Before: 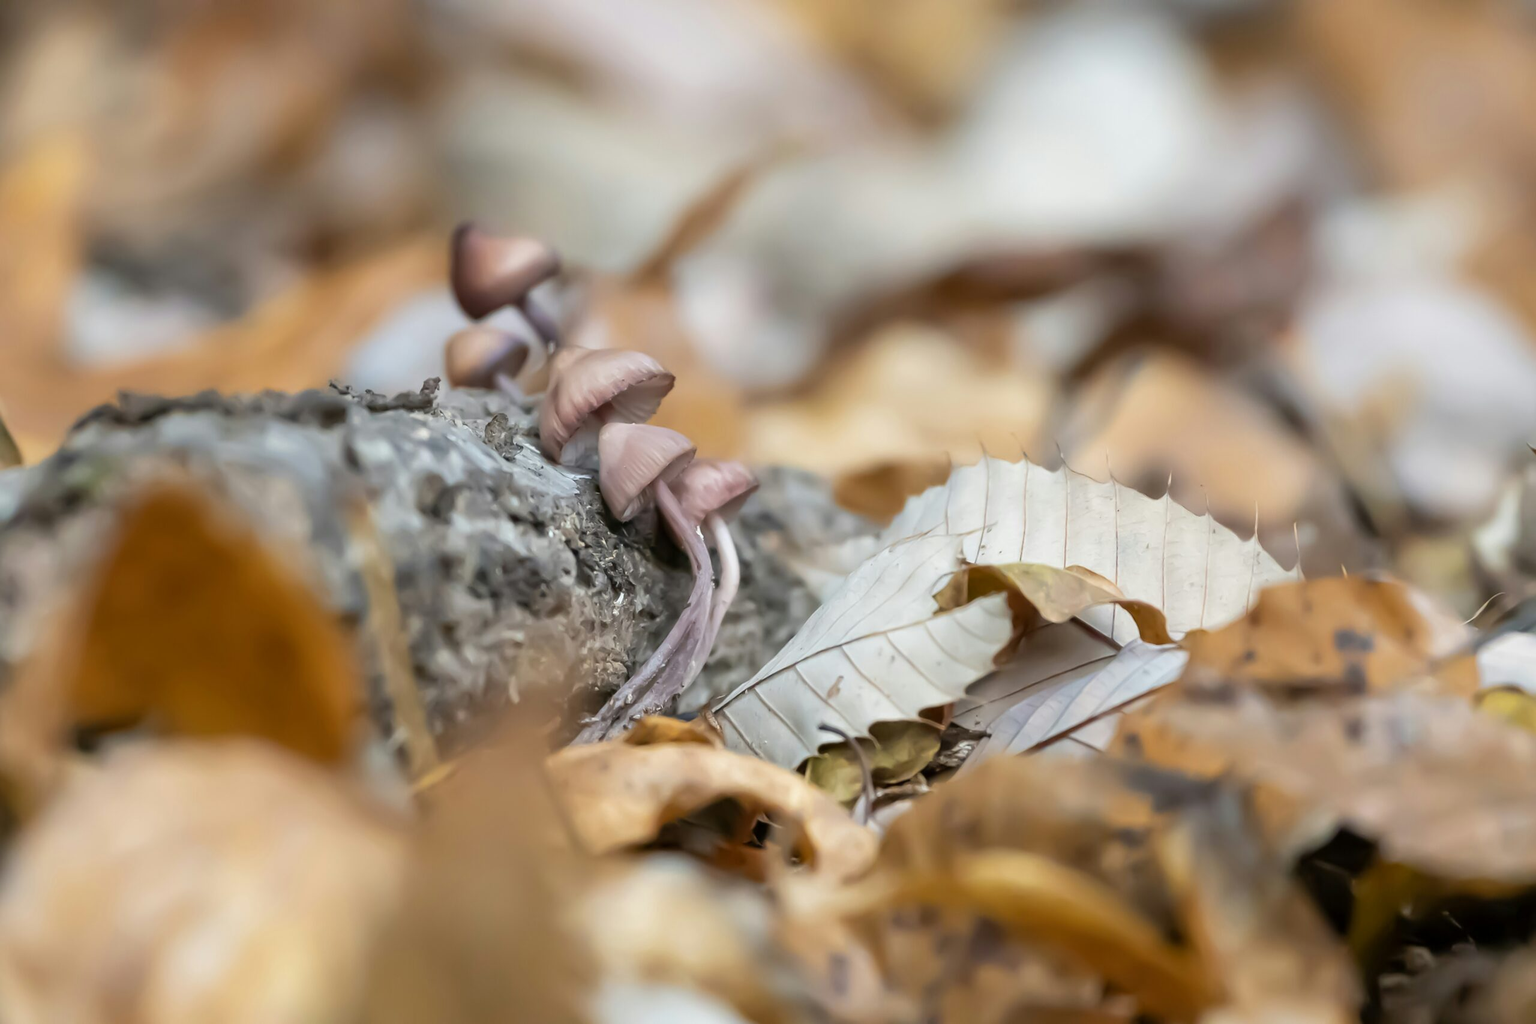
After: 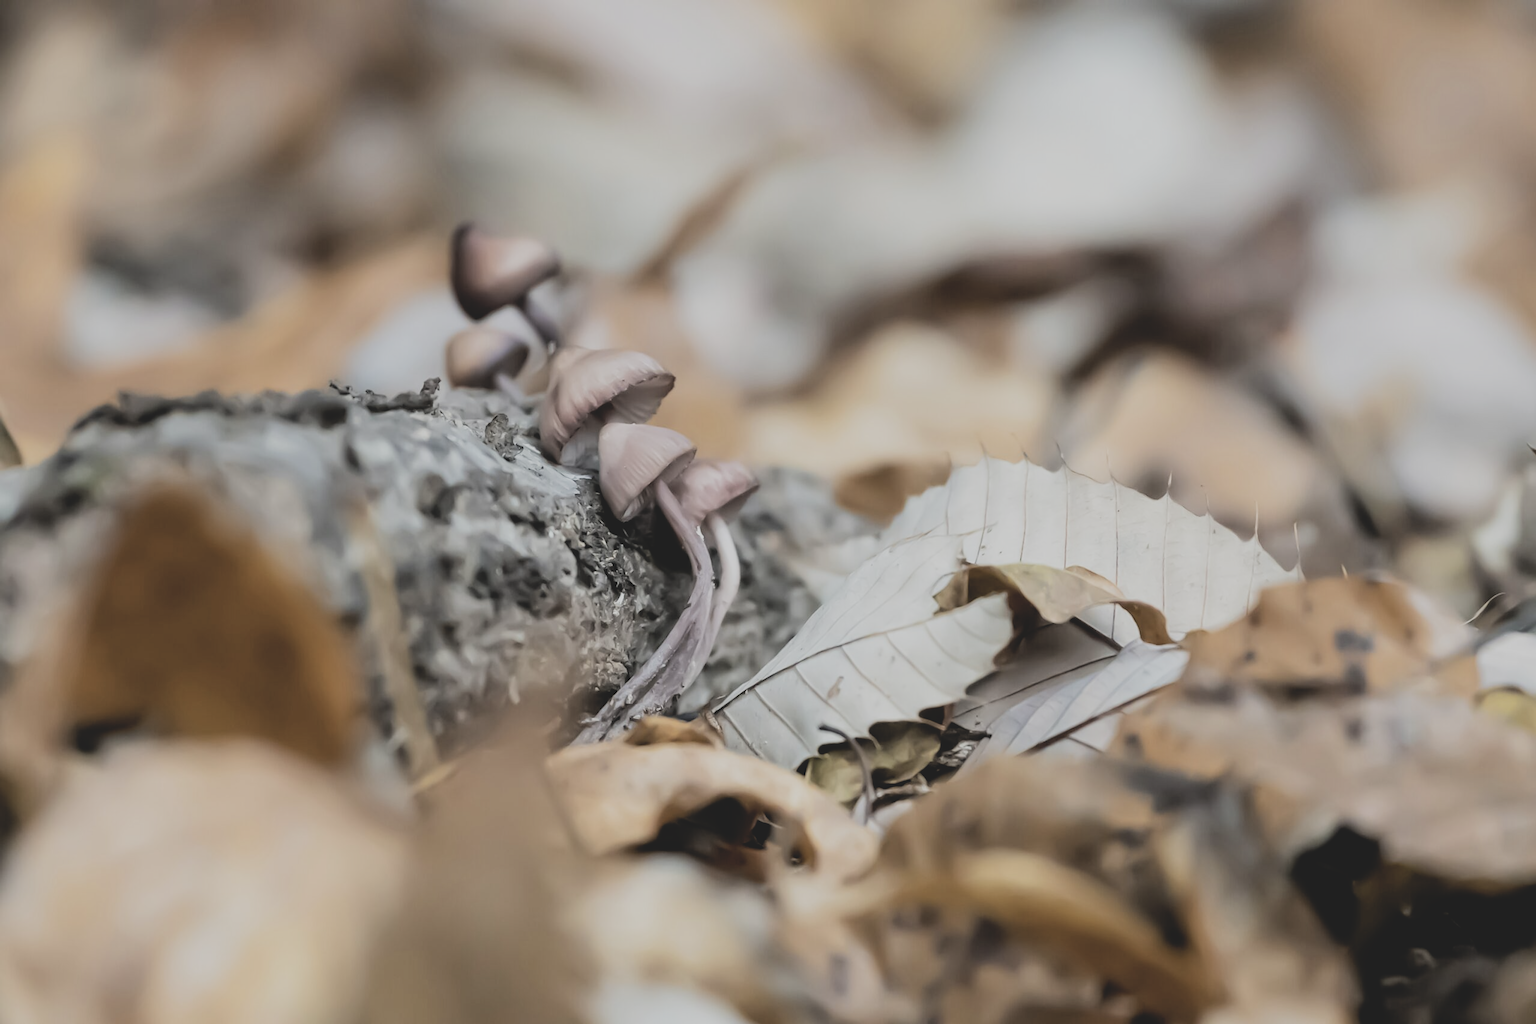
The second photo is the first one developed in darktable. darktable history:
contrast brightness saturation: contrast -0.244, saturation -0.429
filmic rgb: black relative exposure -5.12 EV, white relative exposure 3.53 EV, hardness 3.19, contrast 1.496, highlights saturation mix -50%
